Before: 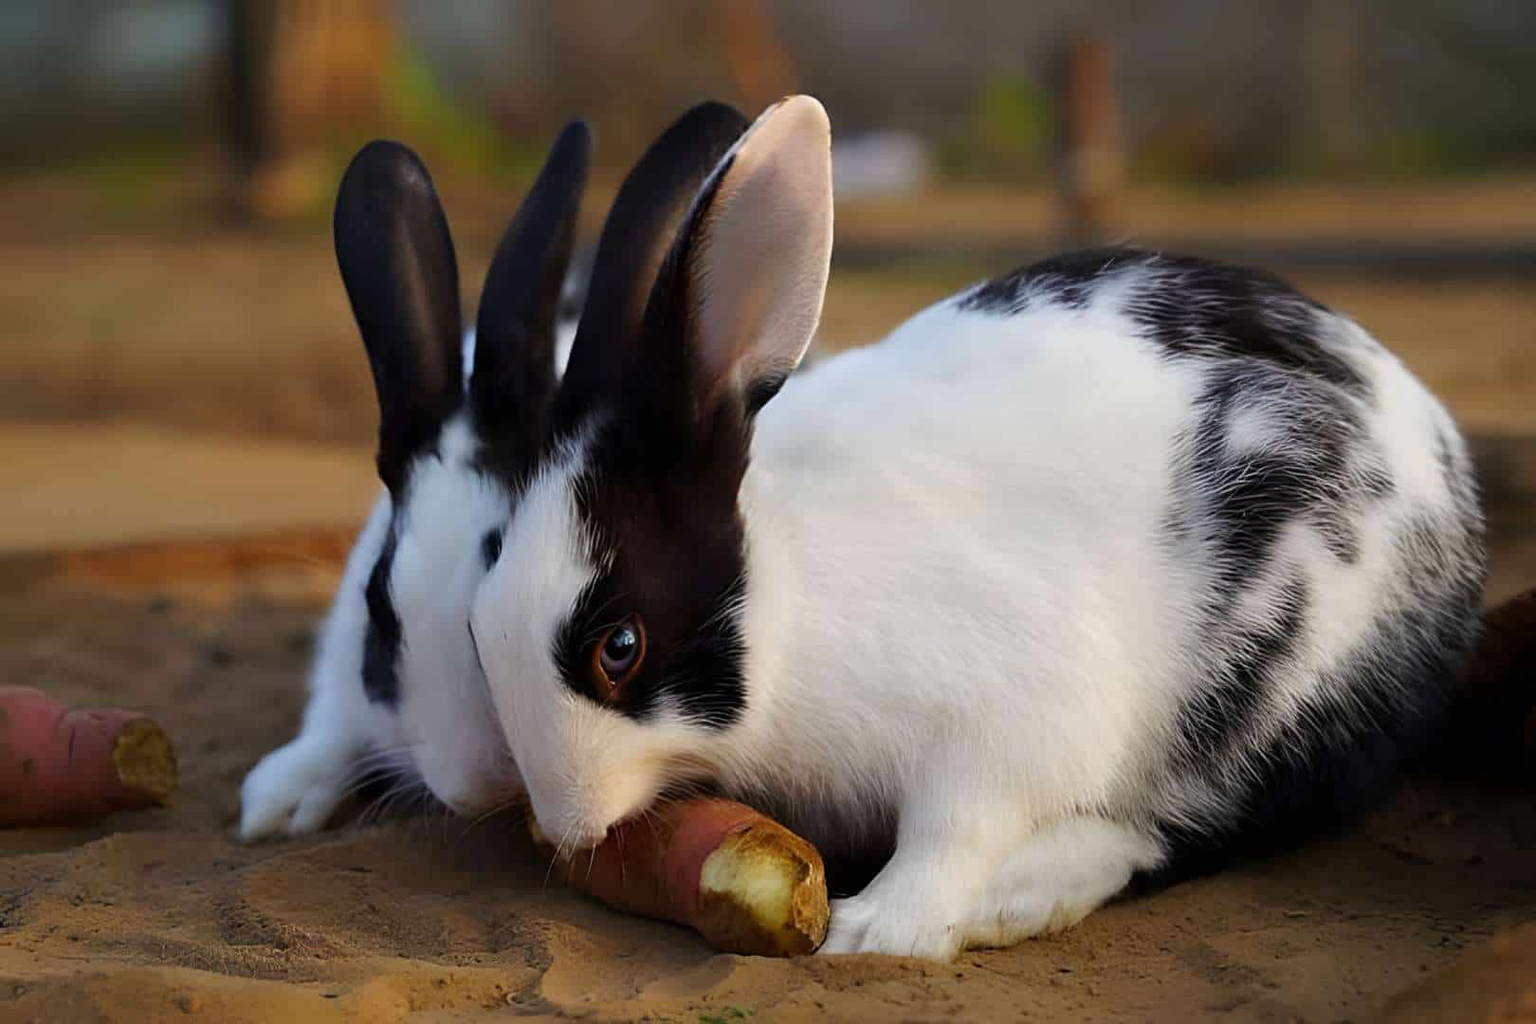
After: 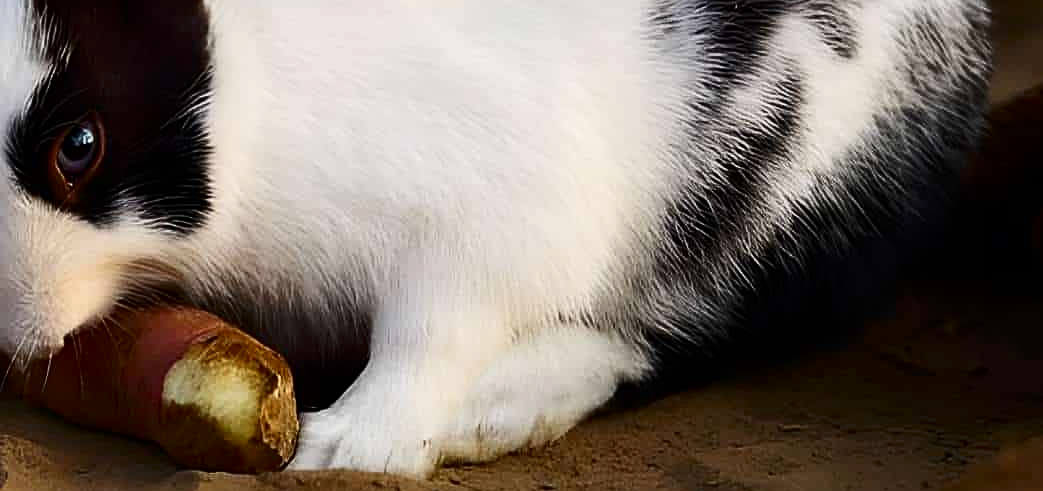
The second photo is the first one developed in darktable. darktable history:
crop and rotate: left 35.577%, top 49.715%, bottom 4.803%
sharpen: on, module defaults
contrast brightness saturation: contrast 0.271
